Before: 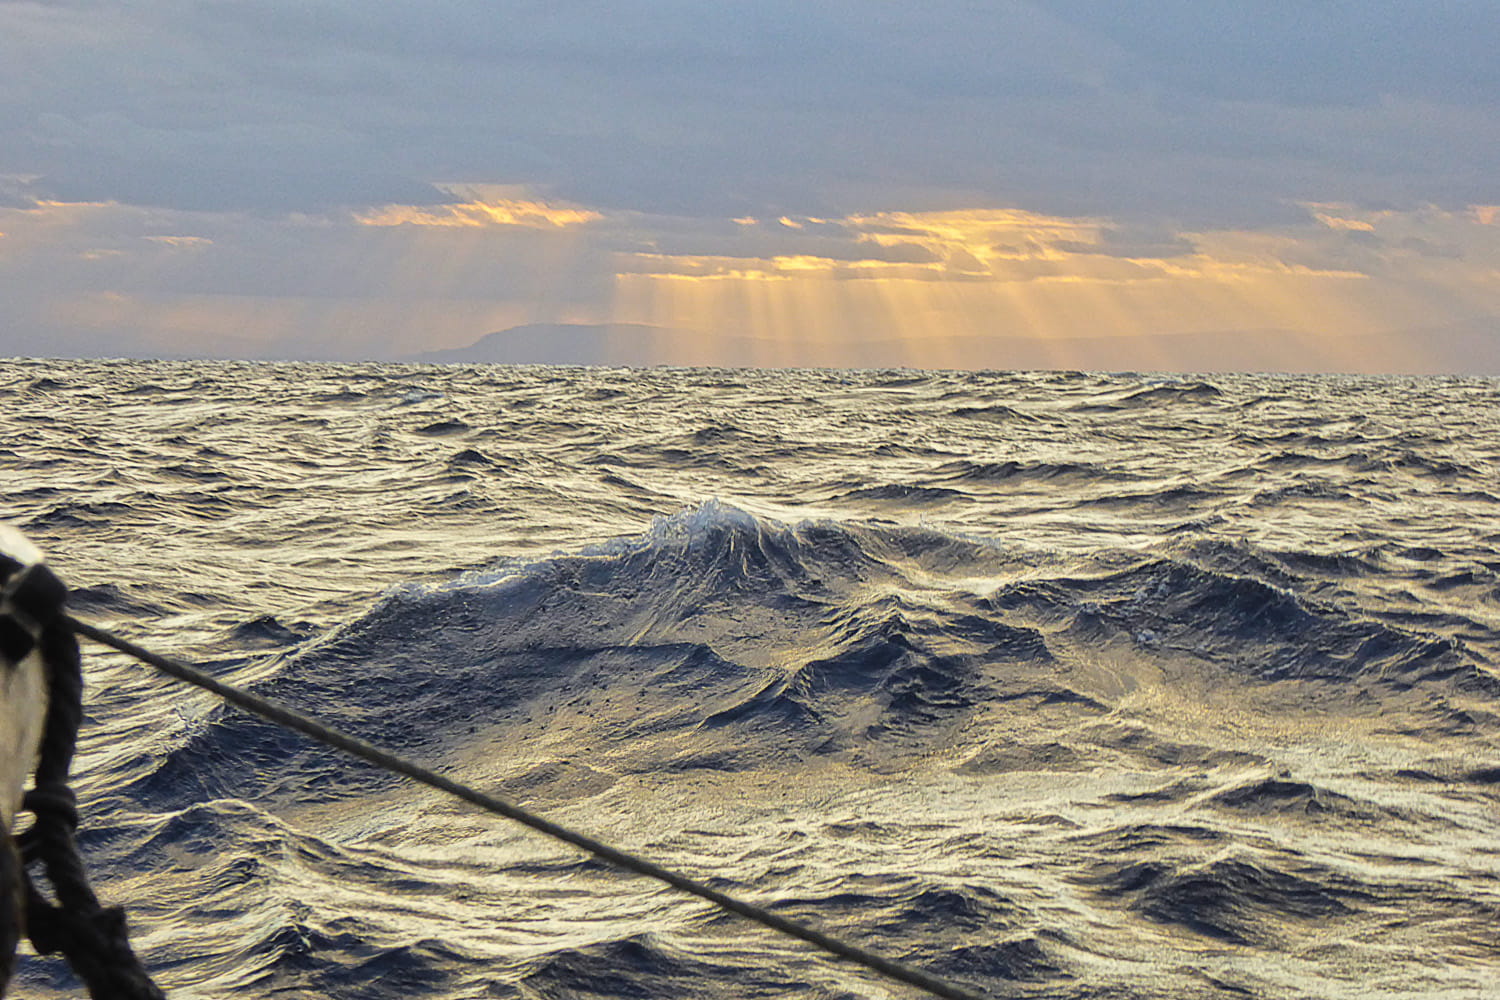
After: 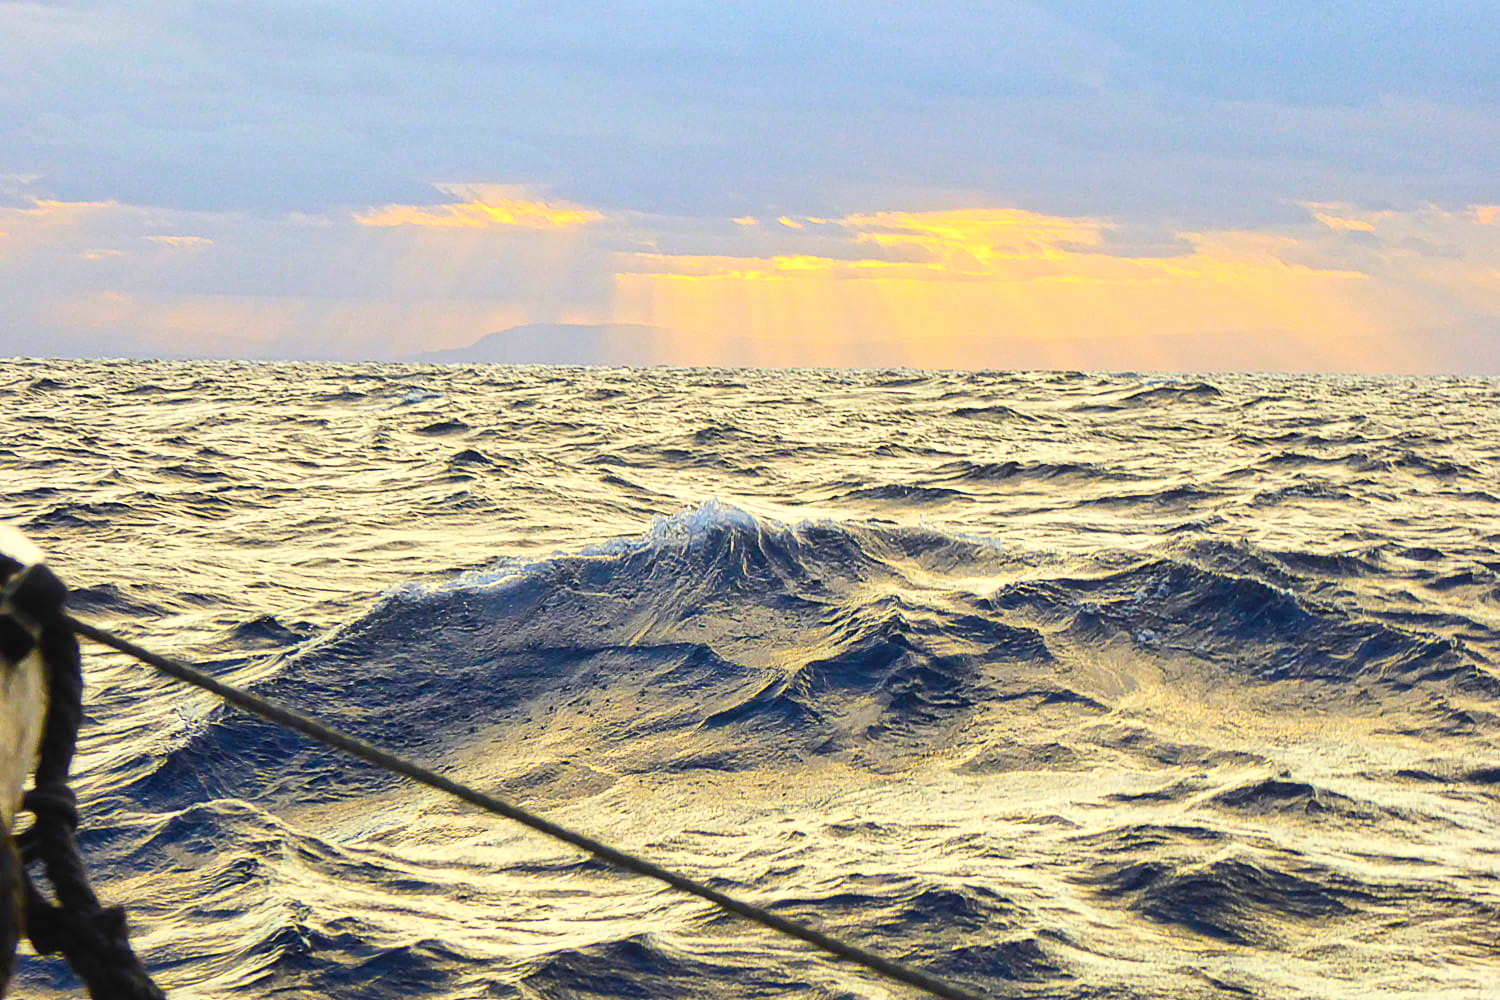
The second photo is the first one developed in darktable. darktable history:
color balance rgb: perceptual saturation grading › global saturation 35%, perceptual saturation grading › highlights -25%, perceptual saturation grading › shadows 50%
contrast brightness saturation: contrast 0.2, brightness 0.16, saturation 0.22
tone equalizer: -8 EV -0.001 EV, -7 EV 0.001 EV, -6 EV -0.002 EV, -5 EV -0.003 EV, -4 EV -0.062 EV, -3 EV -0.222 EV, -2 EV -0.267 EV, -1 EV 0.105 EV, +0 EV 0.303 EV
